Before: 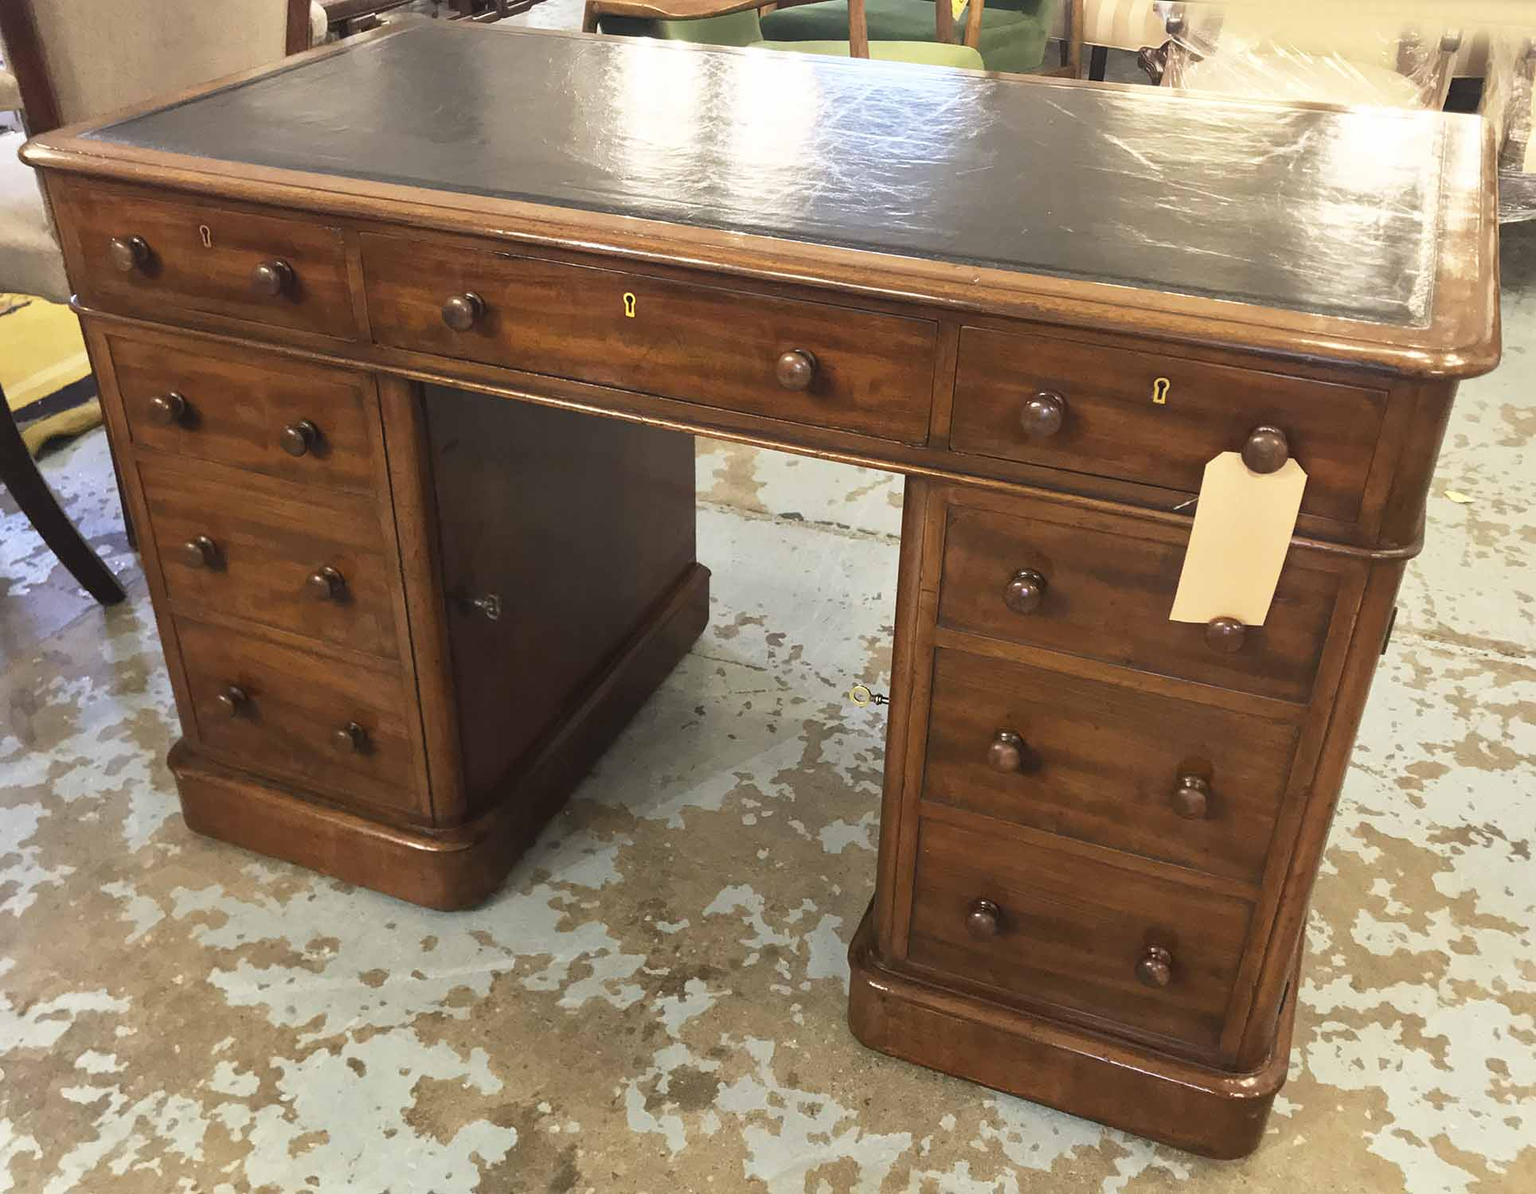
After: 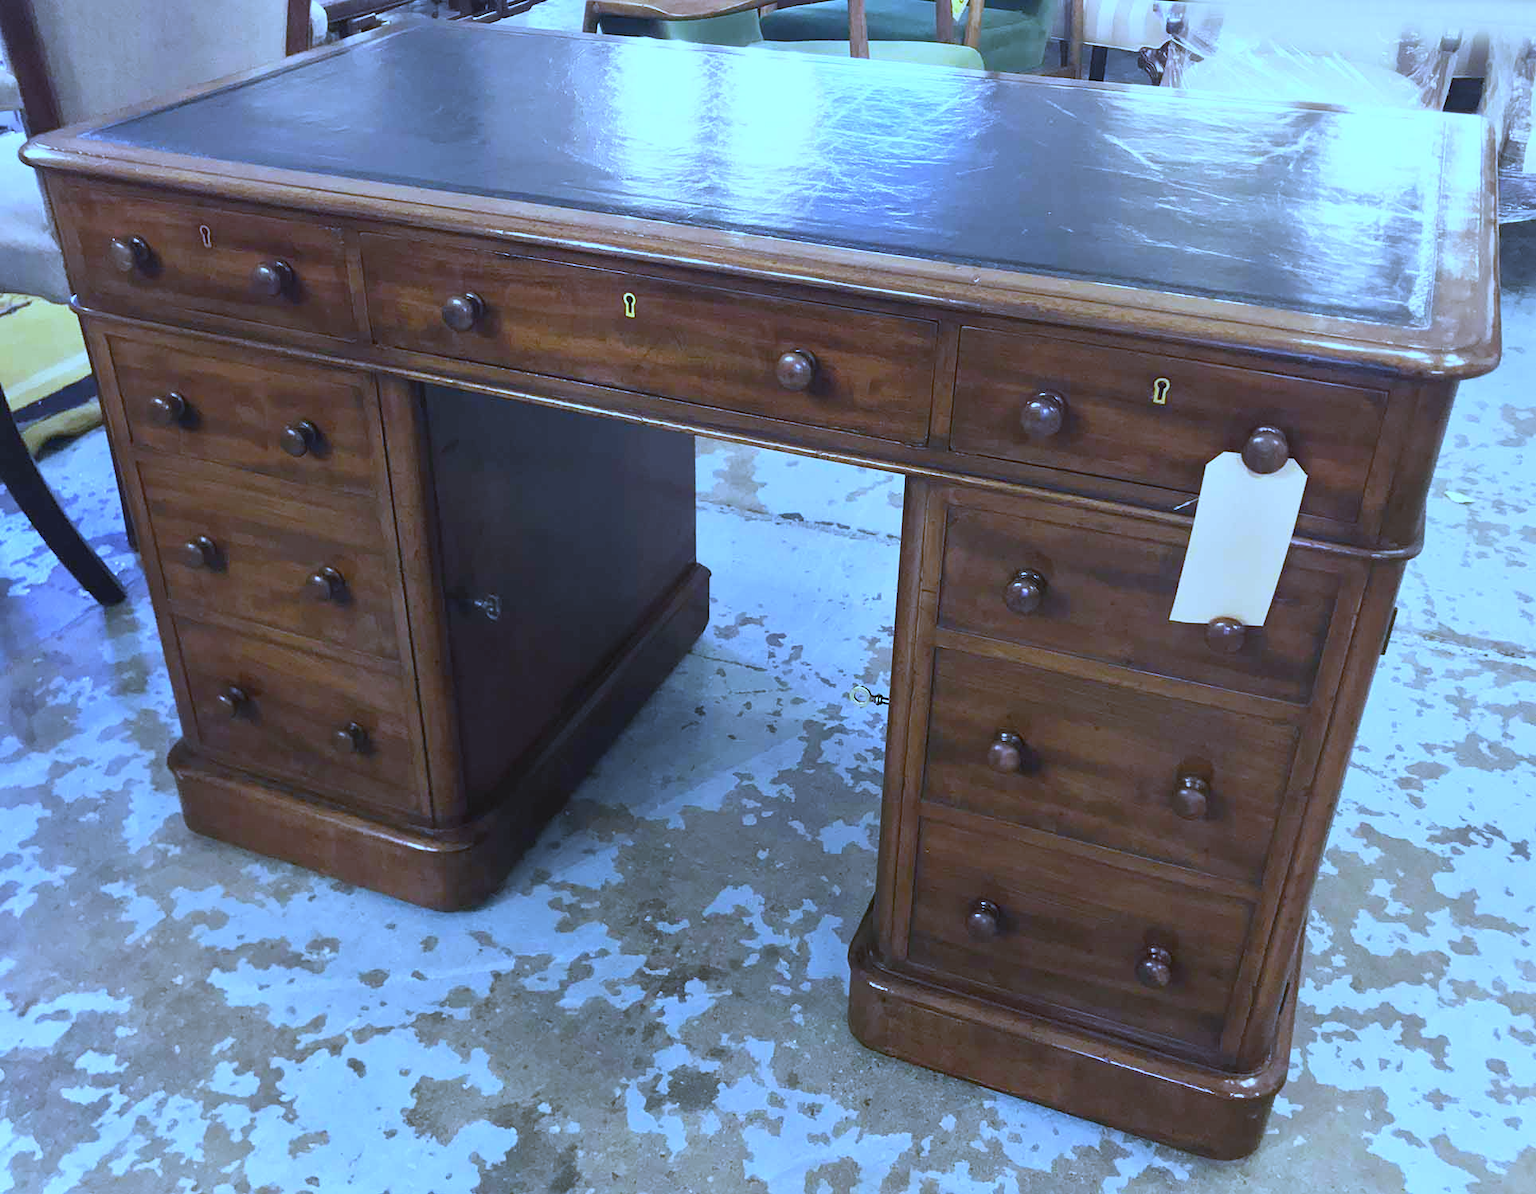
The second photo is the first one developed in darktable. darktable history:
white balance: red 0.766, blue 1.537
tone equalizer: on, module defaults
